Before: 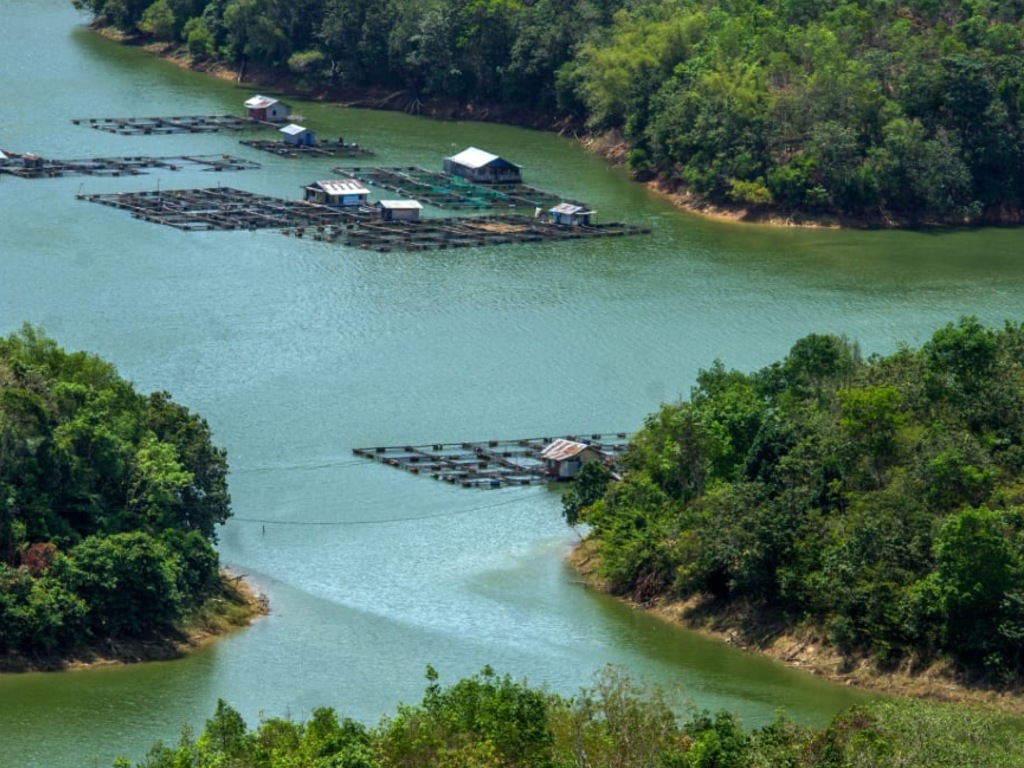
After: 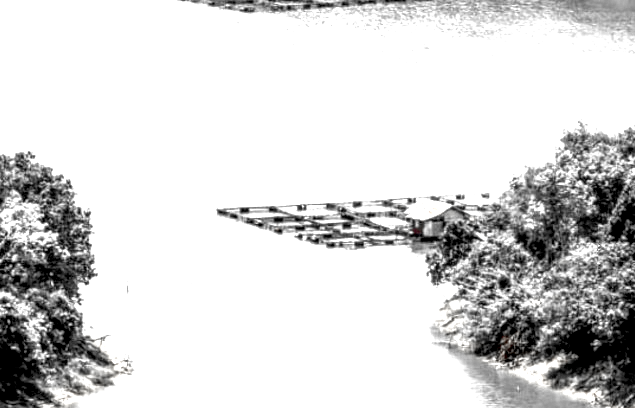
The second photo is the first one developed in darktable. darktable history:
exposure: black level correction 0.005, exposure 2.084 EV, compensate highlight preservation false
local contrast: detail 203%
crop: left 13.312%, top 31.28%, right 24.627%, bottom 15.582%
color zones: curves: ch0 [(0, 0.278) (0.143, 0.5) (0.286, 0.5) (0.429, 0.5) (0.571, 0.5) (0.714, 0.5) (0.857, 0.5) (1, 0.5)]; ch1 [(0, 1) (0.143, 0.165) (0.286, 0) (0.429, 0) (0.571, 0) (0.714, 0) (0.857, 0.5) (1, 0.5)]; ch2 [(0, 0.508) (0.143, 0.5) (0.286, 0.5) (0.429, 0.5) (0.571, 0.5) (0.714, 0.5) (0.857, 0.5) (1, 0.5)]
contrast equalizer: octaves 7, y [[0.6 ×6], [0.55 ×6], [0 ×6], [0 ×6], [0 ×6]], mix -0.3
white balance: red 1.08, blue 0.791
tone equalizer: on, module defaults
